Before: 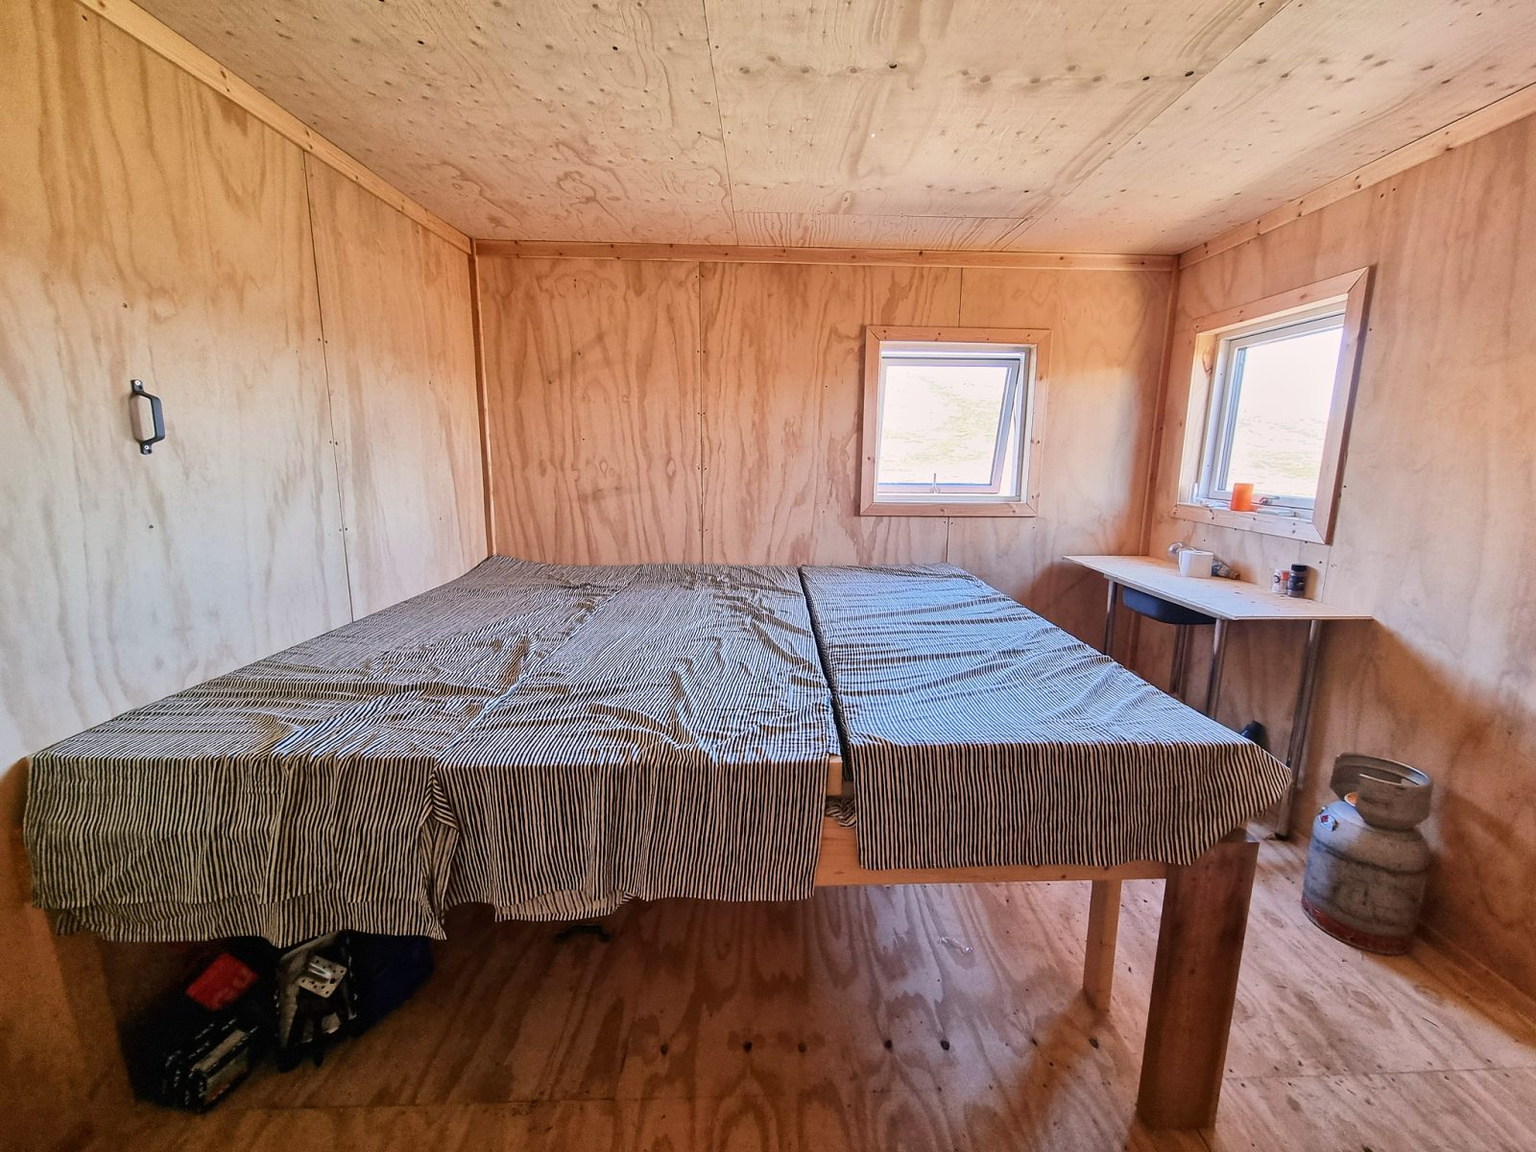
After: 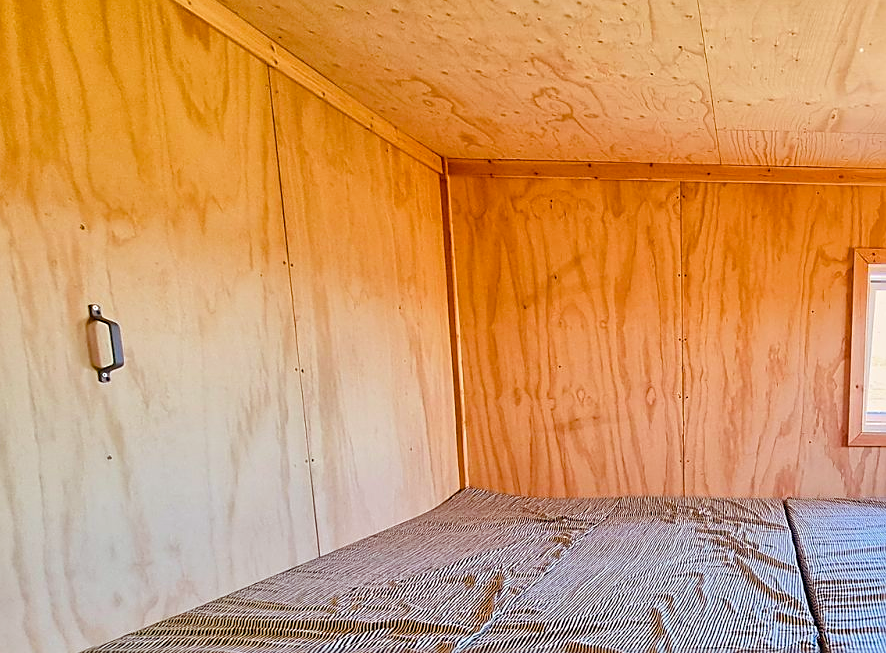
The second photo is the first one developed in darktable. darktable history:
color balance rgb: power › luminance 9.851%, power › chroma 2.805%, power › hue 56.77°, linear chroma grading › global chroma 20.593%, perceptual saturation grading › global saturation 20%, perceptual saturation grading › highlights -25.039%, perceptual saturation grading › shadows 24.241%, perceptual brilliance grading › global brilliance 2.337%, perceptual brilliance grading › highlights -3.835%, global vibrance 14.446%
crop and rotate: left 3.039%, top 7.585%, right 41.576%, bottom 37.96%
sharpen: on, module defaults
